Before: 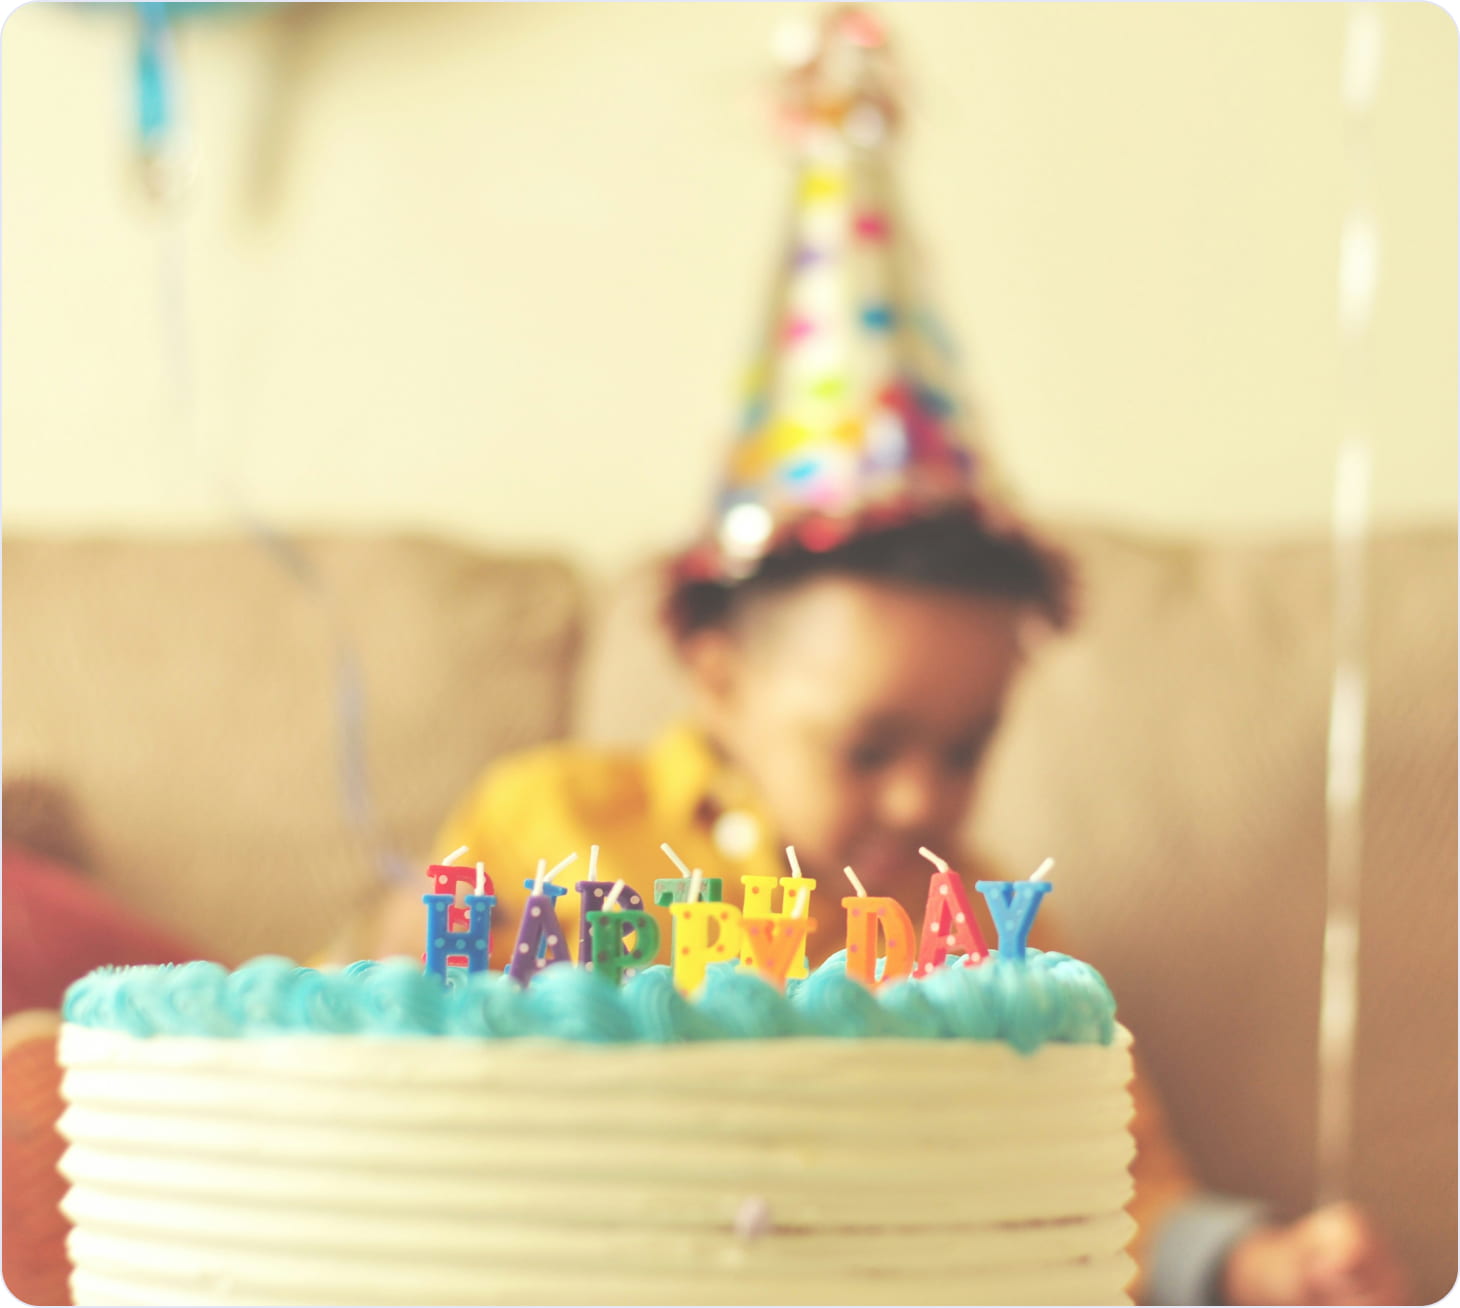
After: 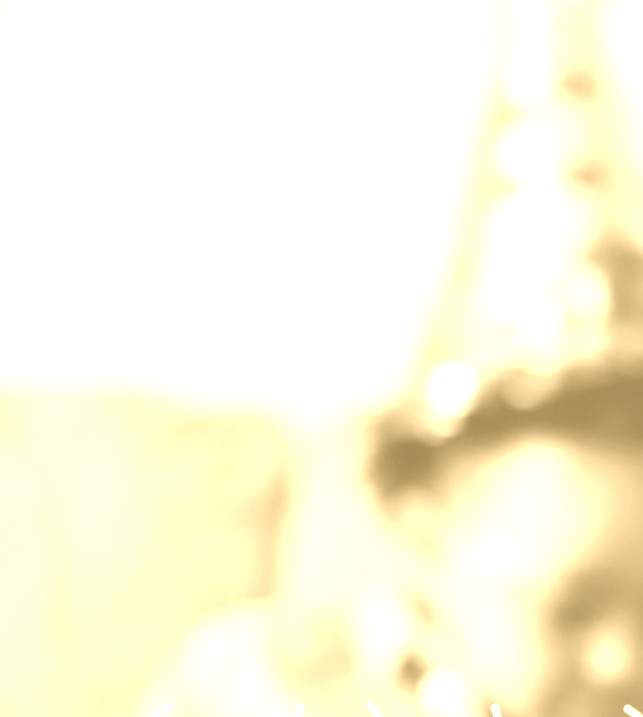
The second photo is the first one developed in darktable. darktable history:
colorize: hue 36°, source mix 100%
crop: left 20.248%, top 10.86%, right 35.675%, bottom 34.321%
